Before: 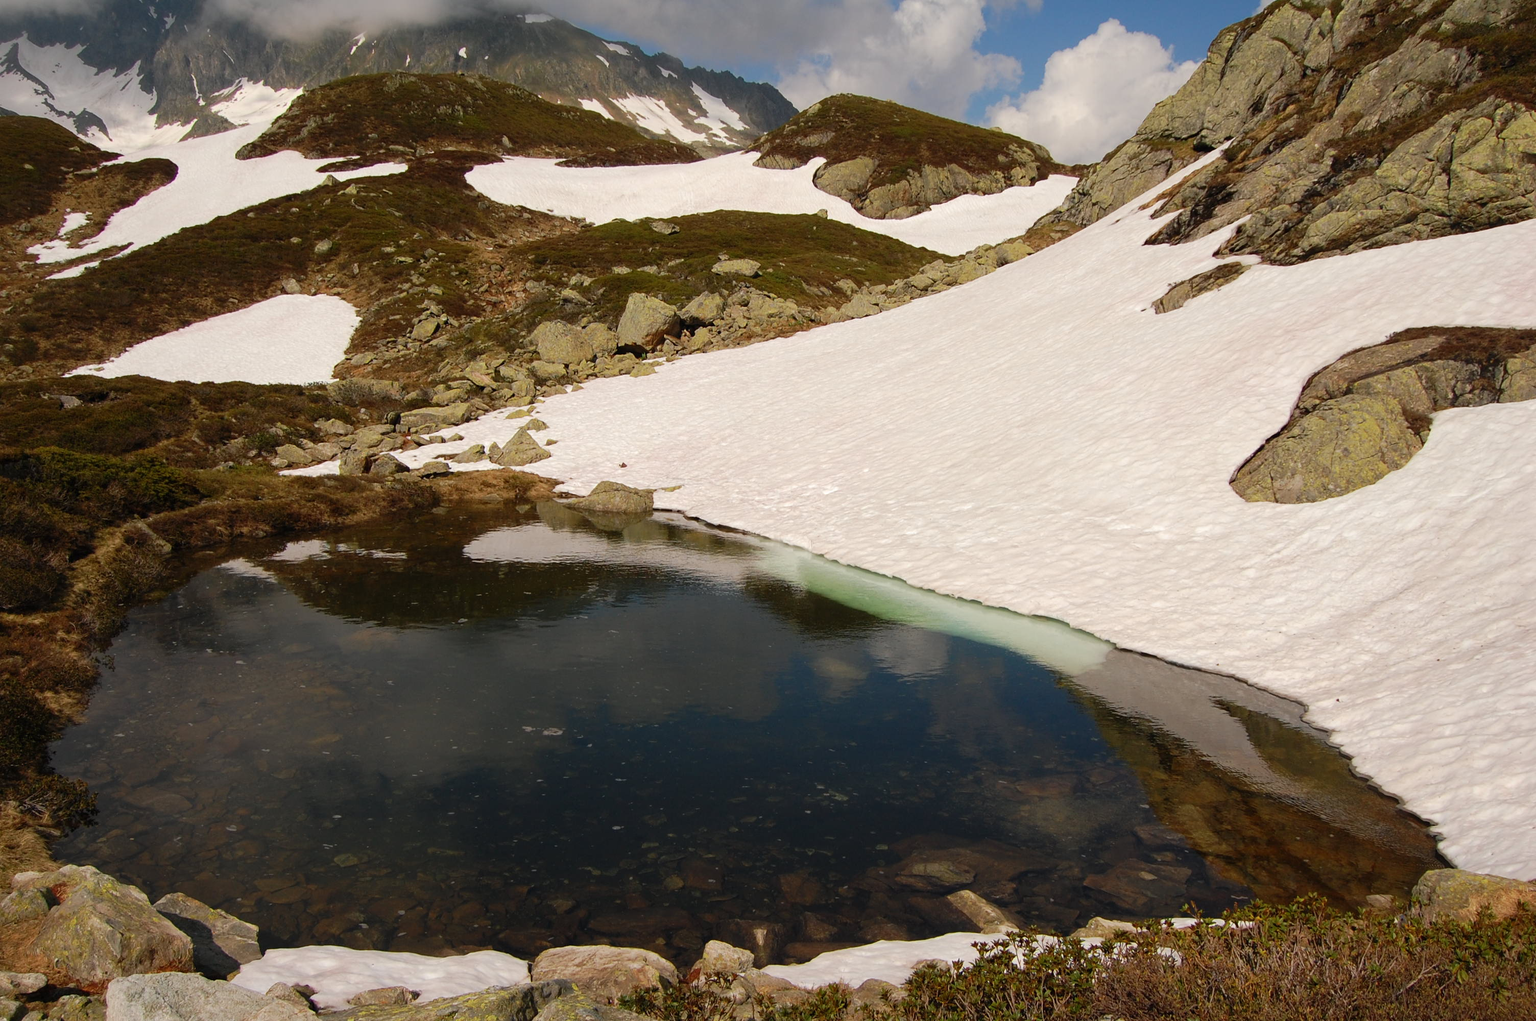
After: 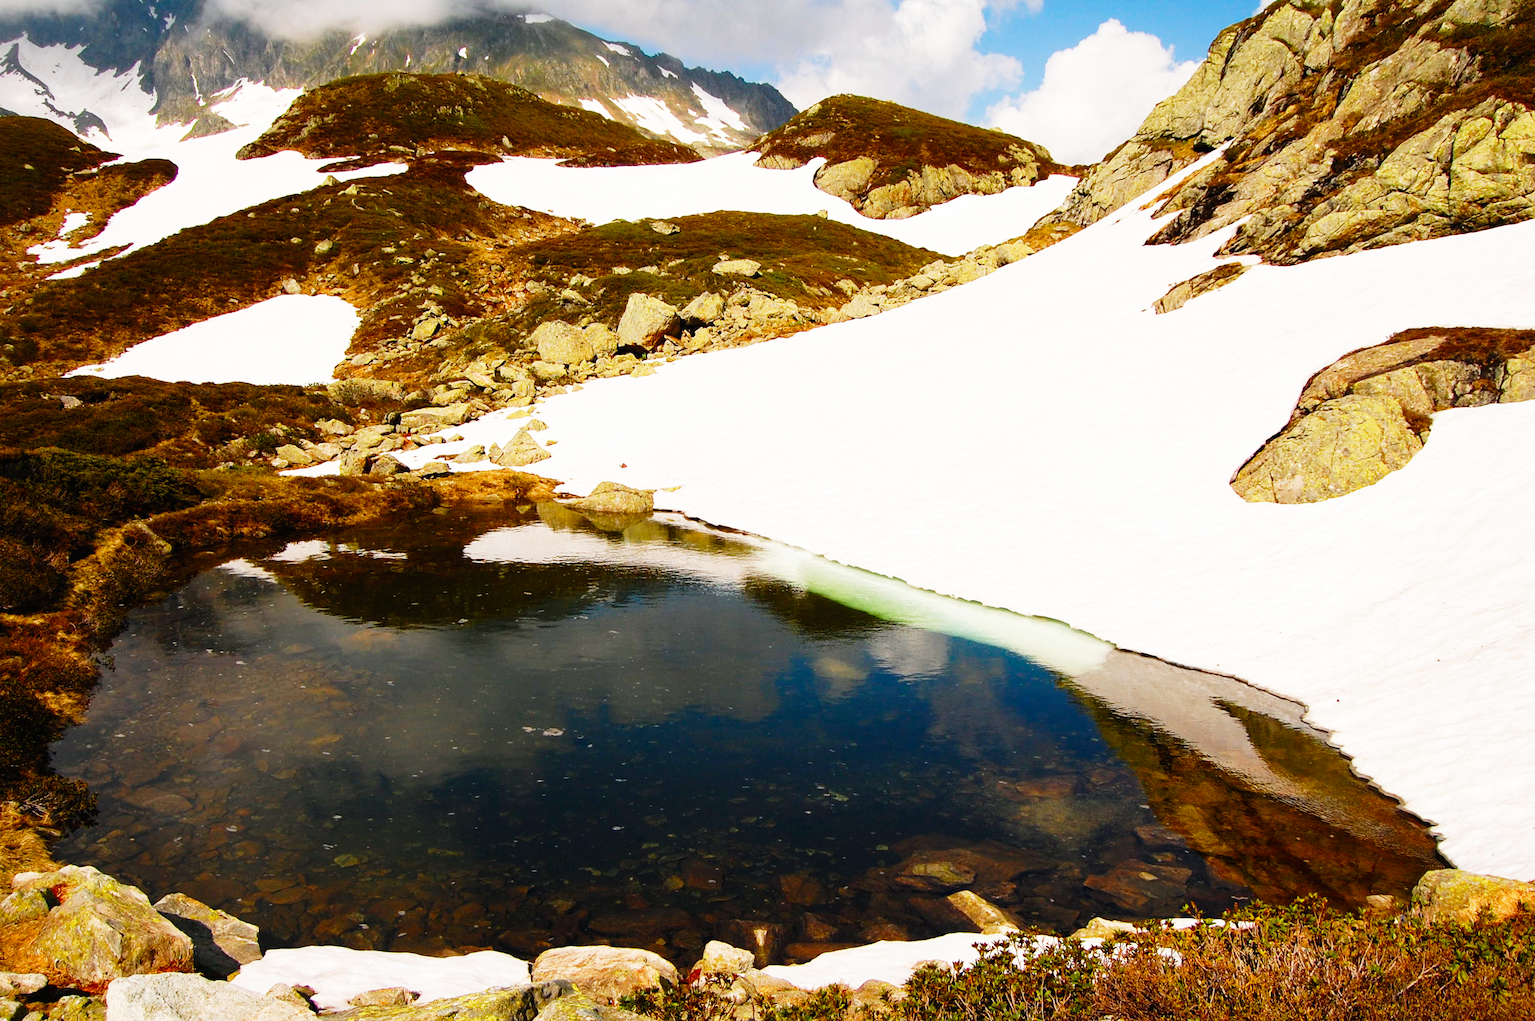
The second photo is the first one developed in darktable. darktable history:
color balance rgb: perceptual saturation grading › global saturation 20%, perceptual saturation grading › highlights -25%, perceptual saturation grading › shadows 25%
base curve: curves: ch0 [(0, 0) (0.007, 0.004) (0.027, 0.03) (0.046, 0.07) (0.207, 0.54) (0.442, 0.872) (0.673, 0.972) (1, 1)], preserve colors none
